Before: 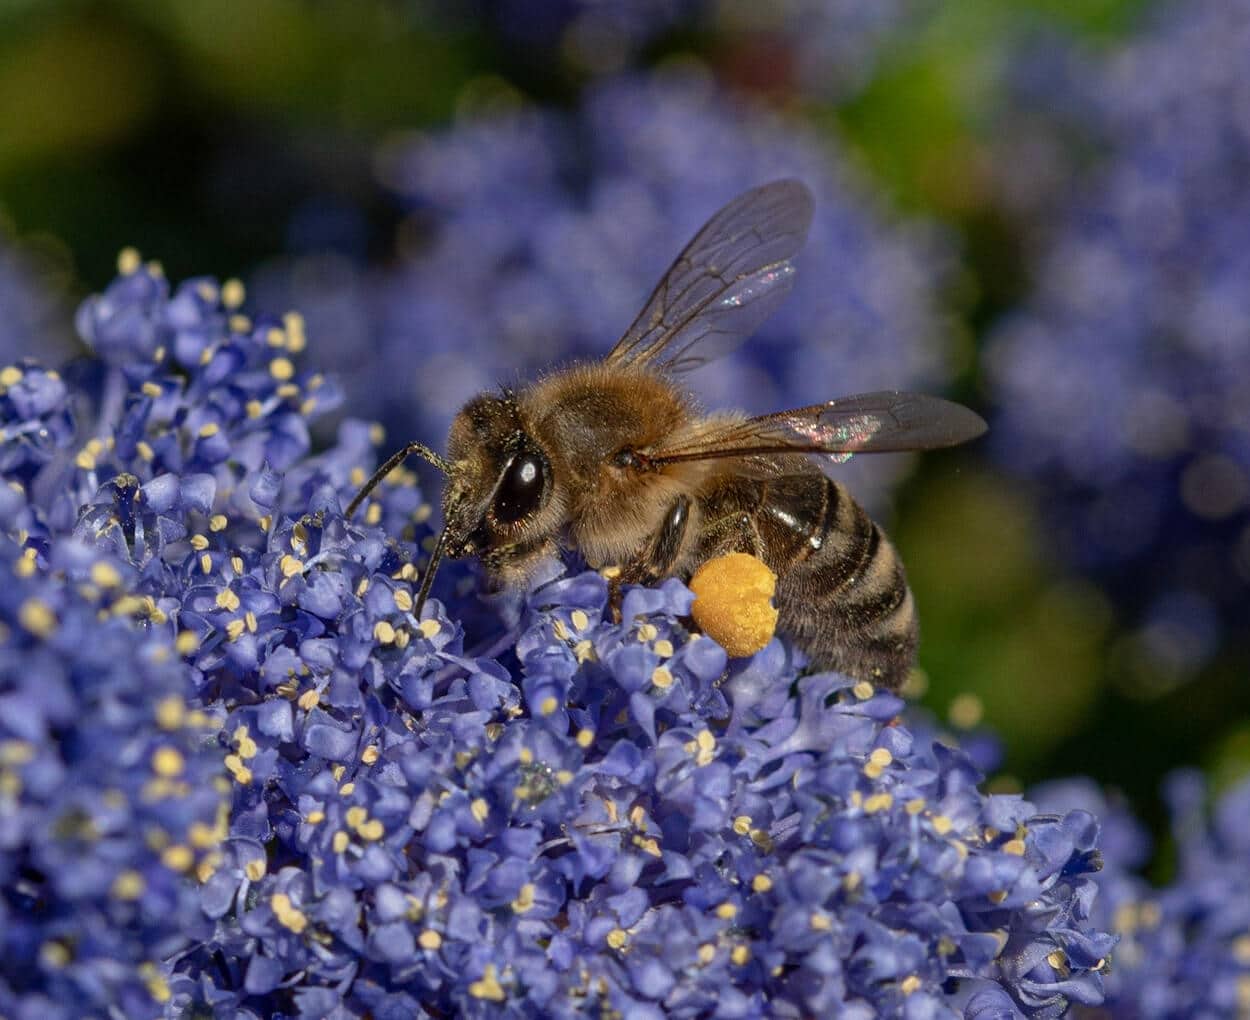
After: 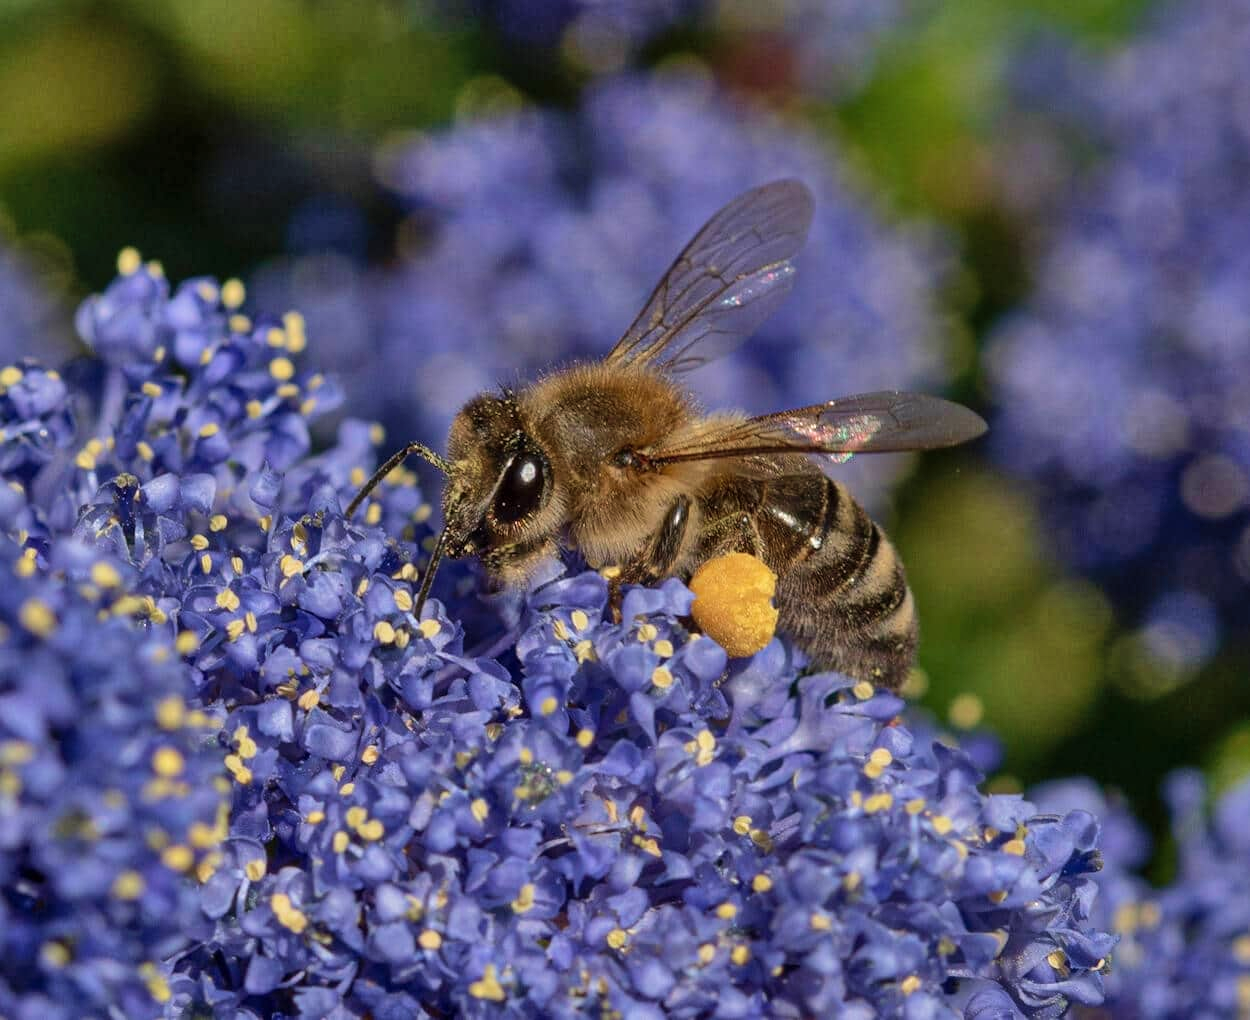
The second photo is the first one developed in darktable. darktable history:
velvia: on, module defaults
shadows and highlights: shadows 60, highlights -60.23, soften with gaussian
